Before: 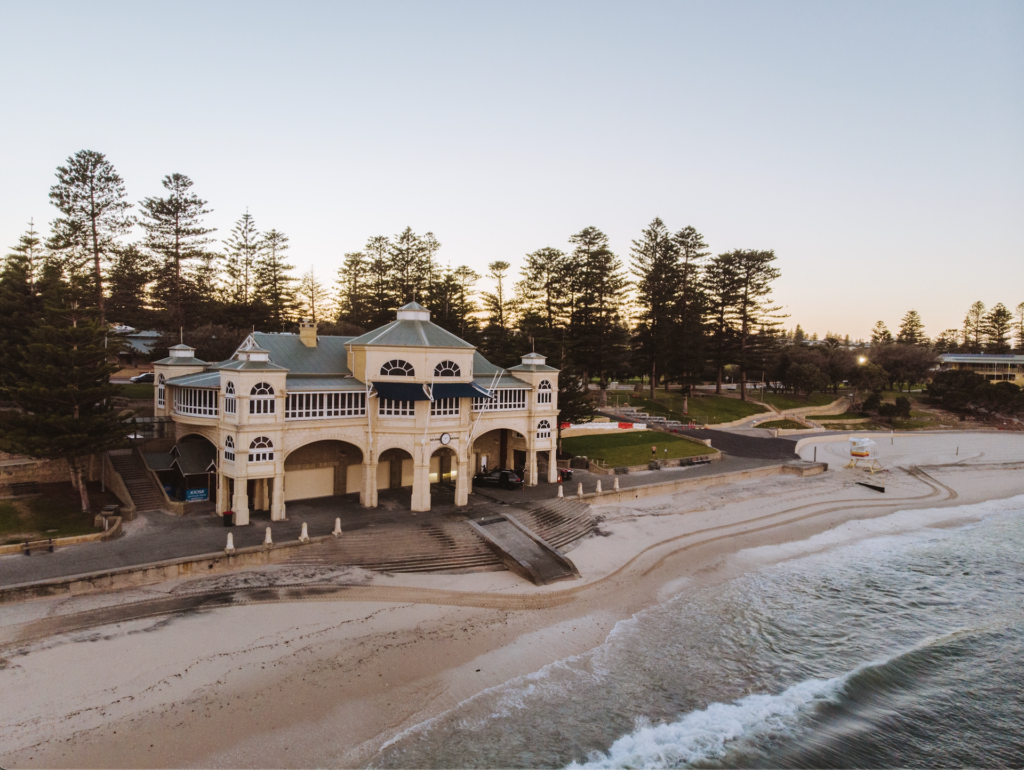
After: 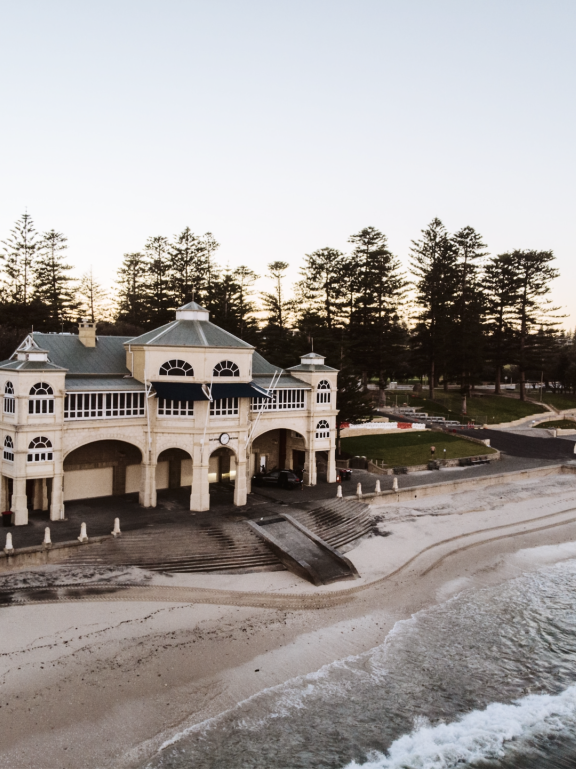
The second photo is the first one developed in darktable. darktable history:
contrast brightness saturation: contrast 0.245, saturation -0.308
crop: left 21.635%, right 22.038%, bottom 0.013%
